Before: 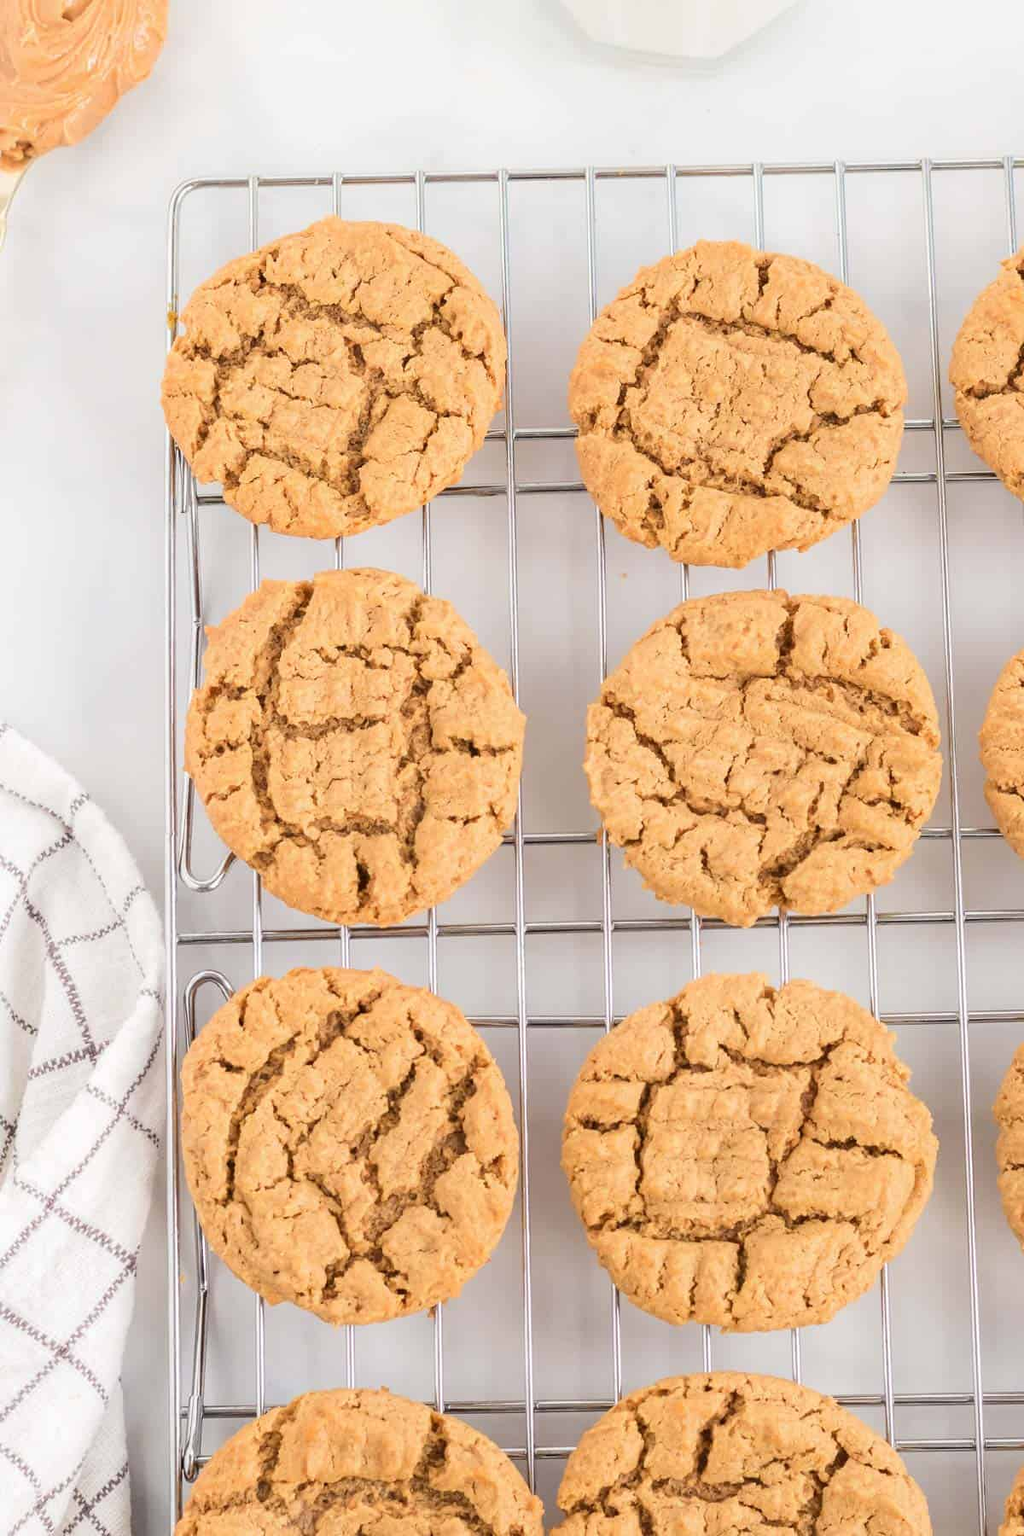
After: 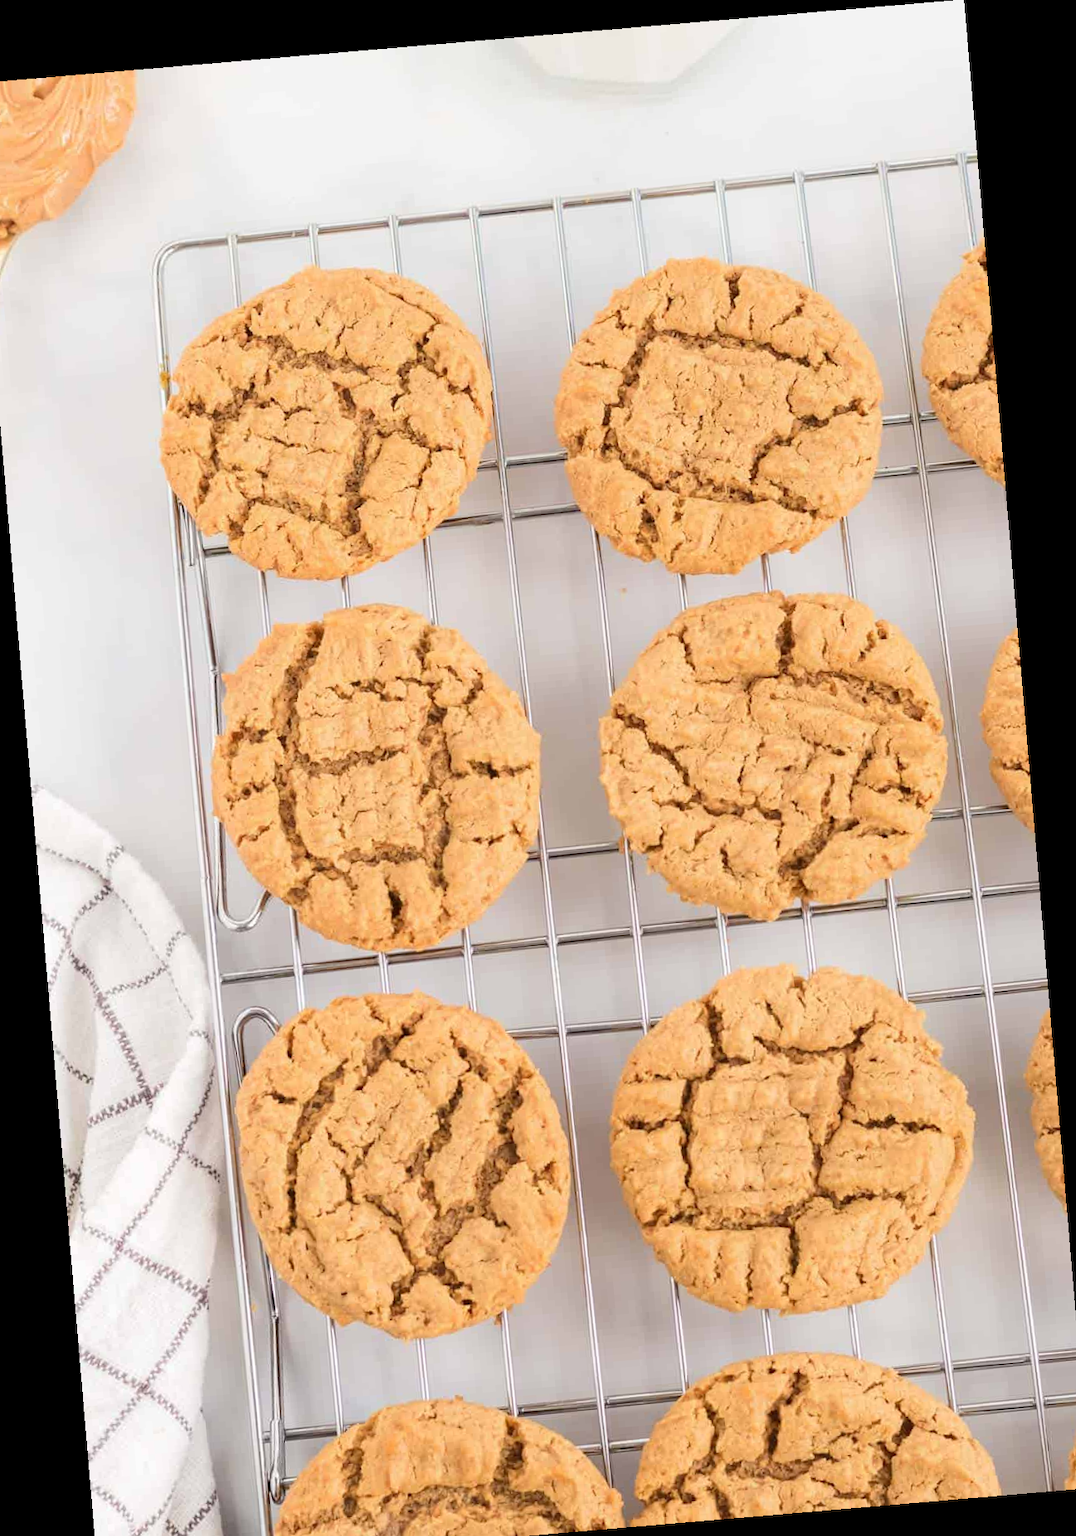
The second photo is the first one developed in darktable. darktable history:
rotate and perspective: rotation -4.86°, automatic cropping off
crop and rotate: left 2.536%, right 1.107%, bottom 2.246%
